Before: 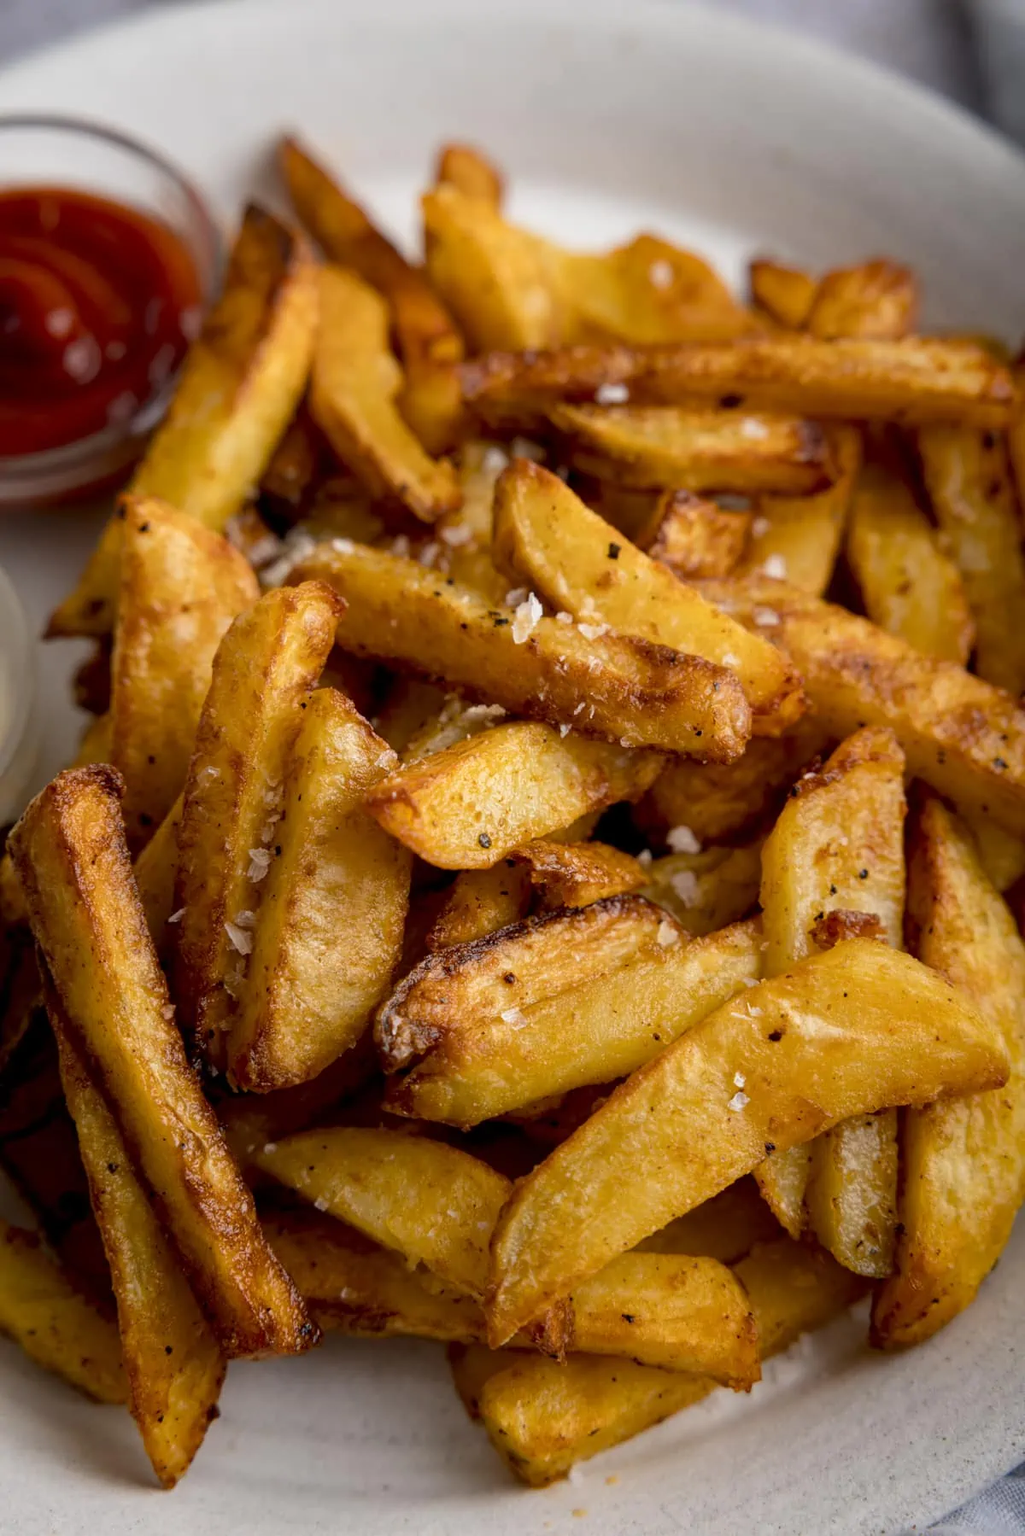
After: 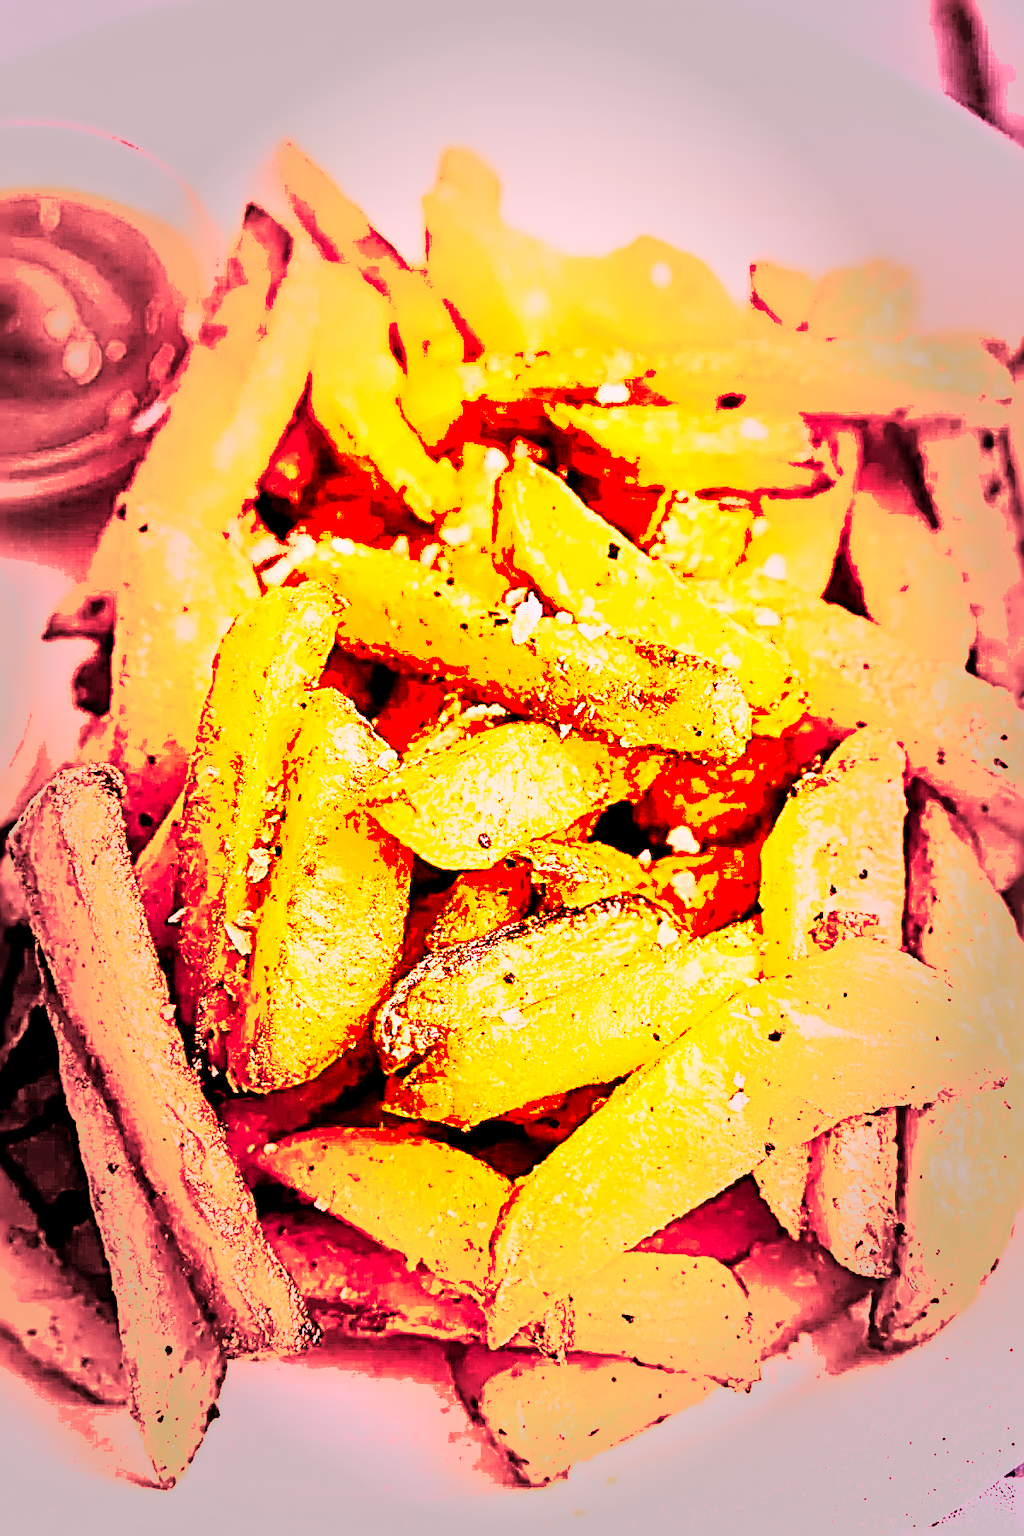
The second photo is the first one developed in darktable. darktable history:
base curve: curves: ch0 [(0, 0) (0.028, 0.03) (0.121, 0.232) (0.46, 0.748) (0.859, 0.968) (1, 1)], preserve colors none
shadows and highlights: low approximation 0.01, soften with gaussian
exposure: black level correction 0.006, exposure -0.226 EV, compensate highlight preservation false
white balance: red 2.338, blue 1.424
levels: levels [0.012, 0.367, 0.697]
local contrast: mode bilateral grid, contrast 20, coarseness 19, detail 163%, midtone range 0.2
sharpen: radius 4.001, amount 2
raw denoise: noise threshold 0.005, x [[0, 0.25, 0.5, 0.75, 1] ×4]
lens correction: focal 55, aperture 5.6, camera "Canon EOS 700D", lens "(4146)"
raw chromatic aberrations: iterations once
color contrast: green-magenta contrast 1.12, blue-yellow contrast 1.95, unbound 0
vignetting: fall-off start 48.41%, automatic ratio true, width/height ratio 1.29, unbound false | blend: blend mode overlay, opacity 100%; mask: uniform (no mask)
